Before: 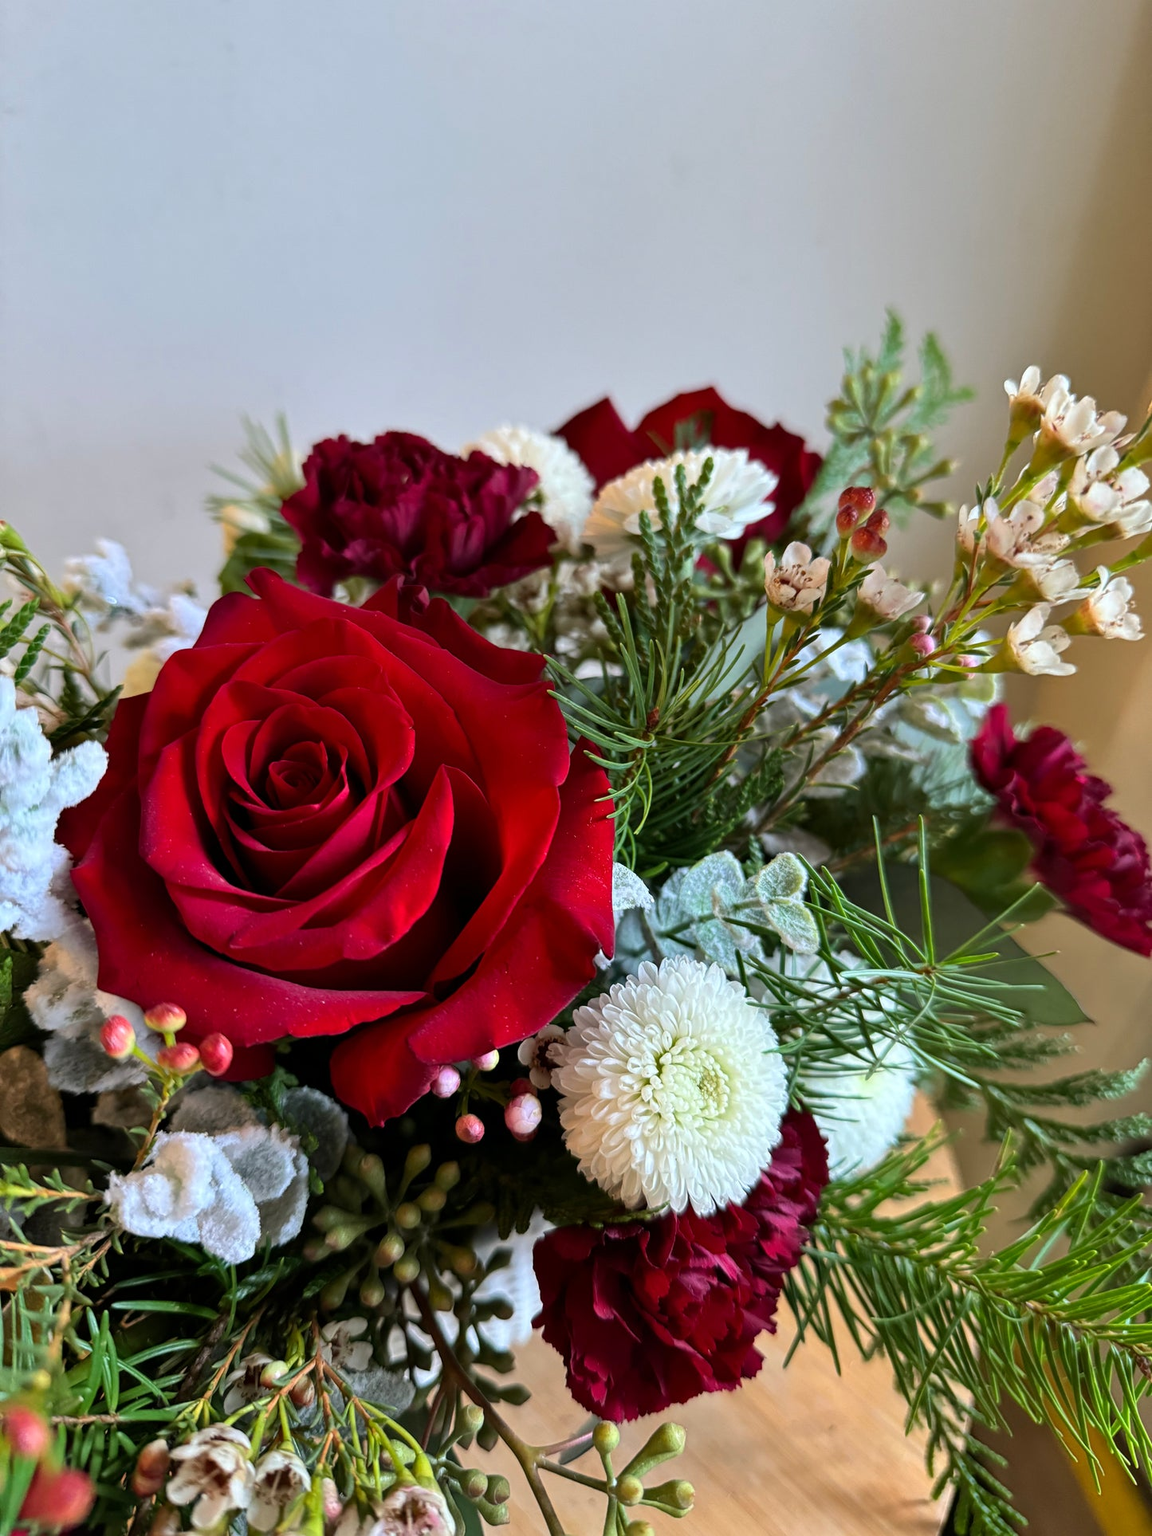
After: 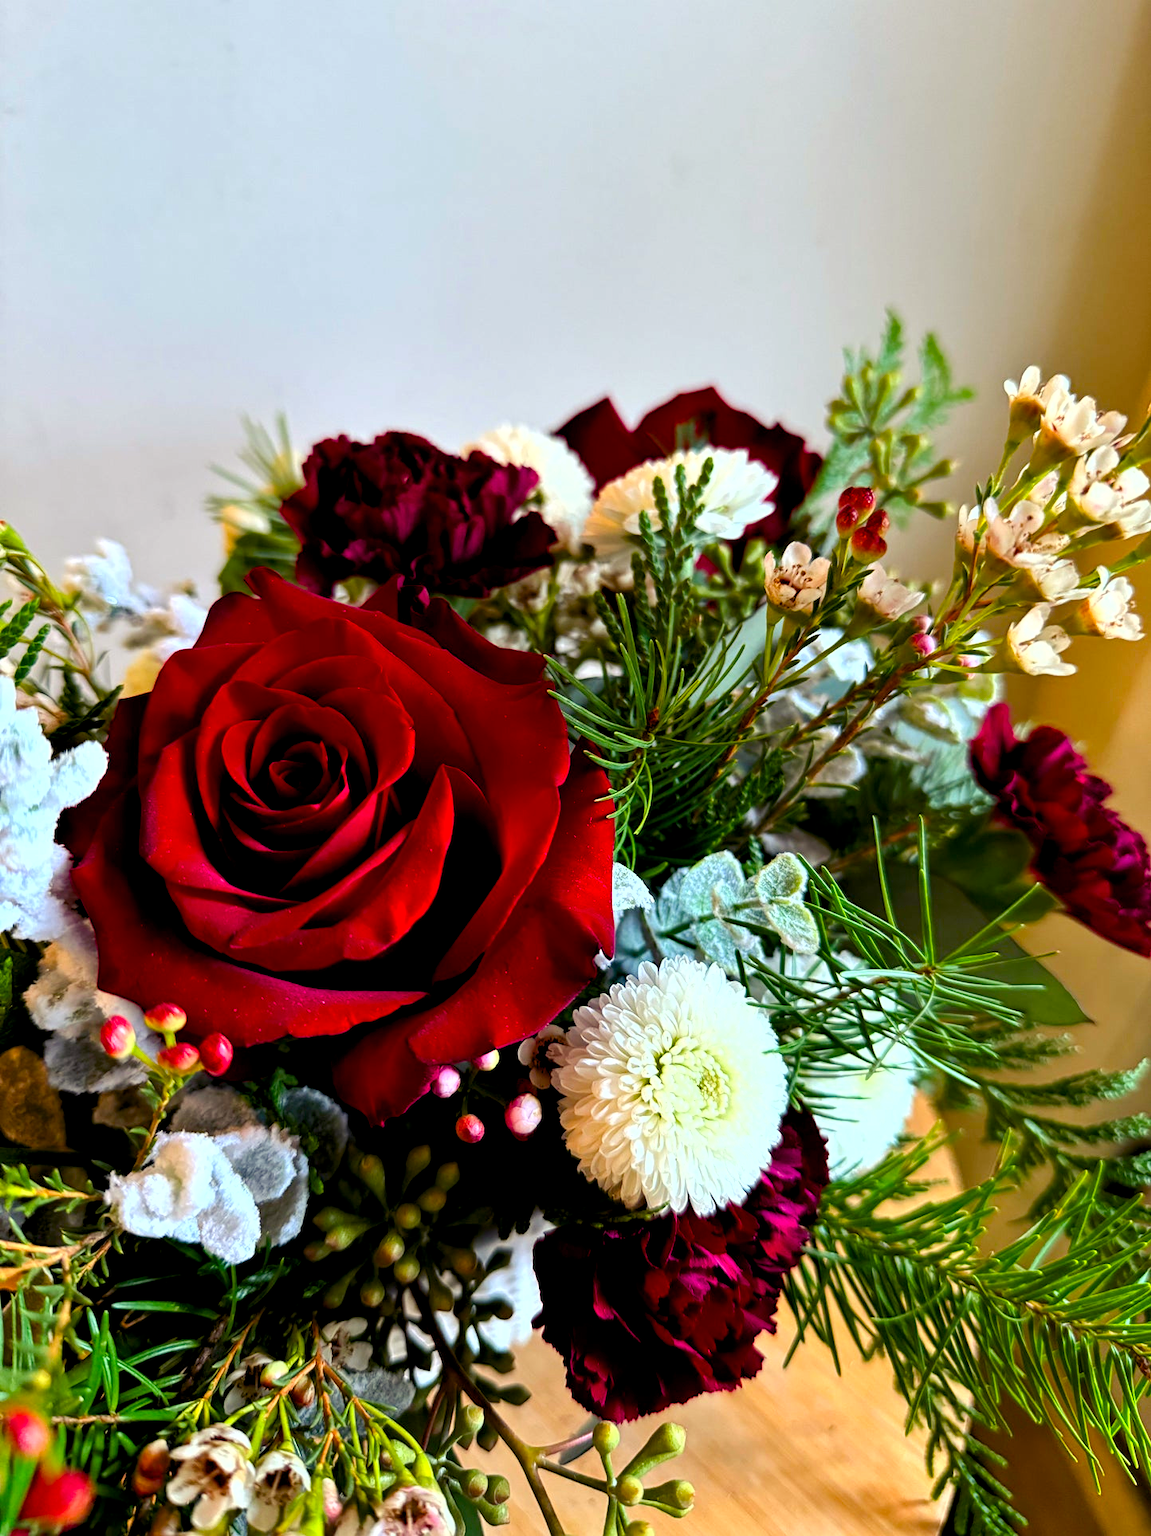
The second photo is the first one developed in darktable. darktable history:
fill light: on, module defaults
contrast brightness saturation: saturation 0.18
color balance rgb: shadows lift › luminance -21.66%, shadows lift › chroma 6.57%, shadows lift › hue 270°, power › chroma 0.68%, power › hue 60°, highlights gain › luminance 6.08%, highlights gain › chroma 1.33%, highlights gain › hue 90°, global offset › luminance -0.87%, perceptual saturation grading › global saturation 26.86%, perceptual saturation grading › highlights -28.39%, perceptual saturation grading › mid-tones 15.22%, perceptual saturation grading › shadows 33.98%, perceptual brilliance grading › highlights 10%, perceptual brilliance grading › mid-tones 5%
